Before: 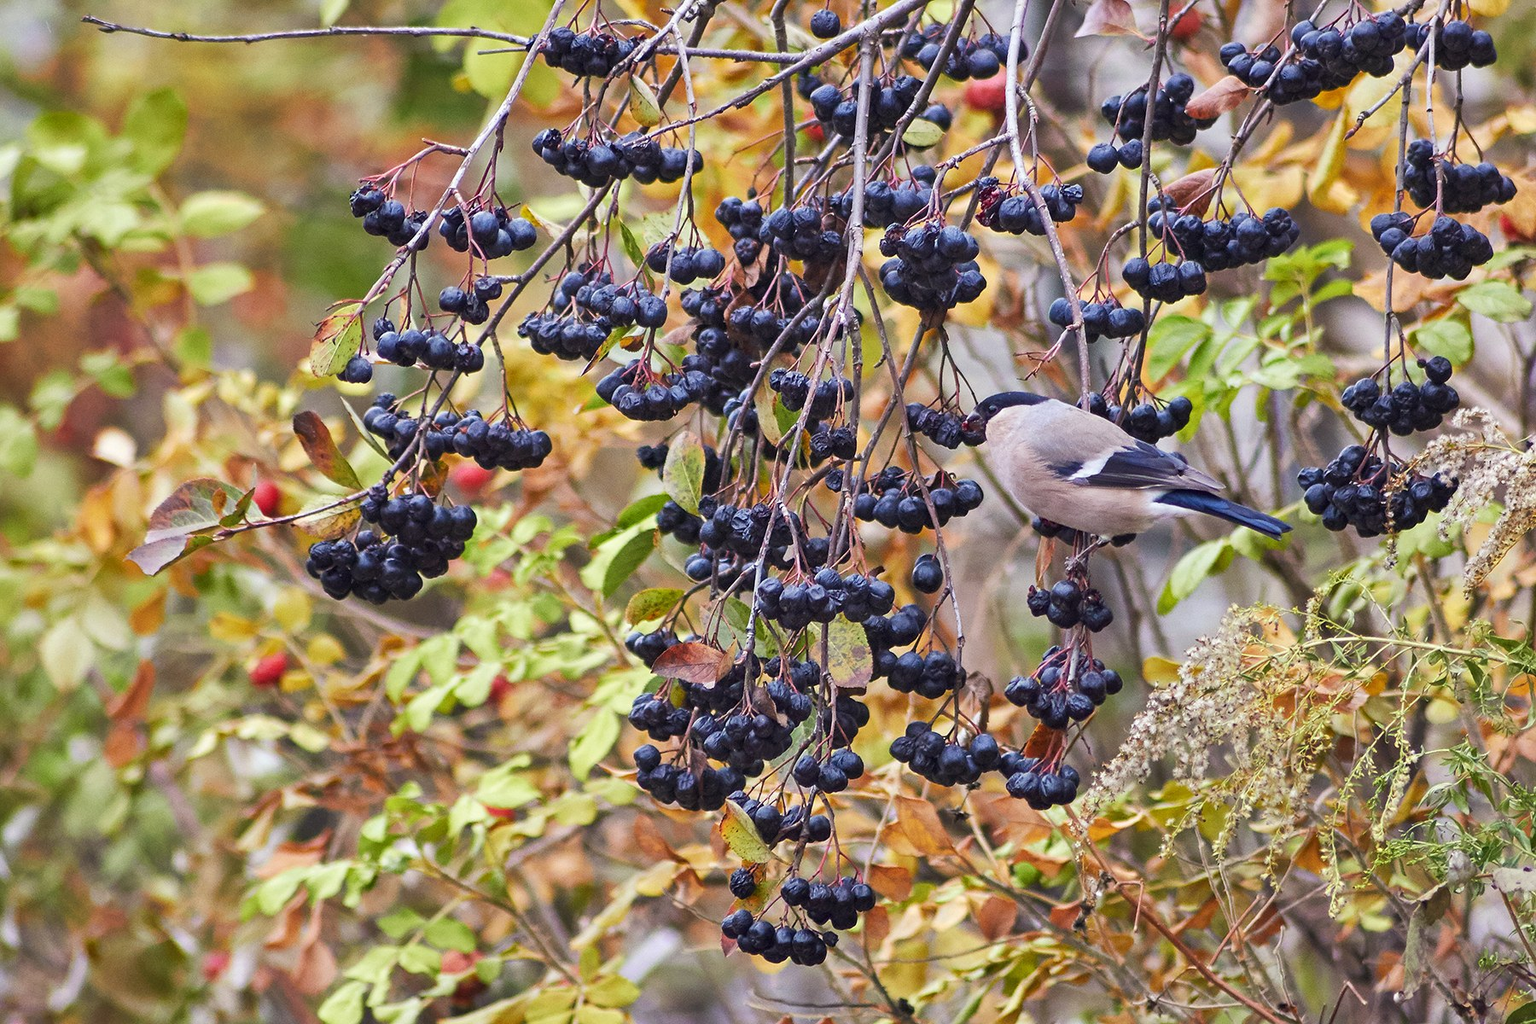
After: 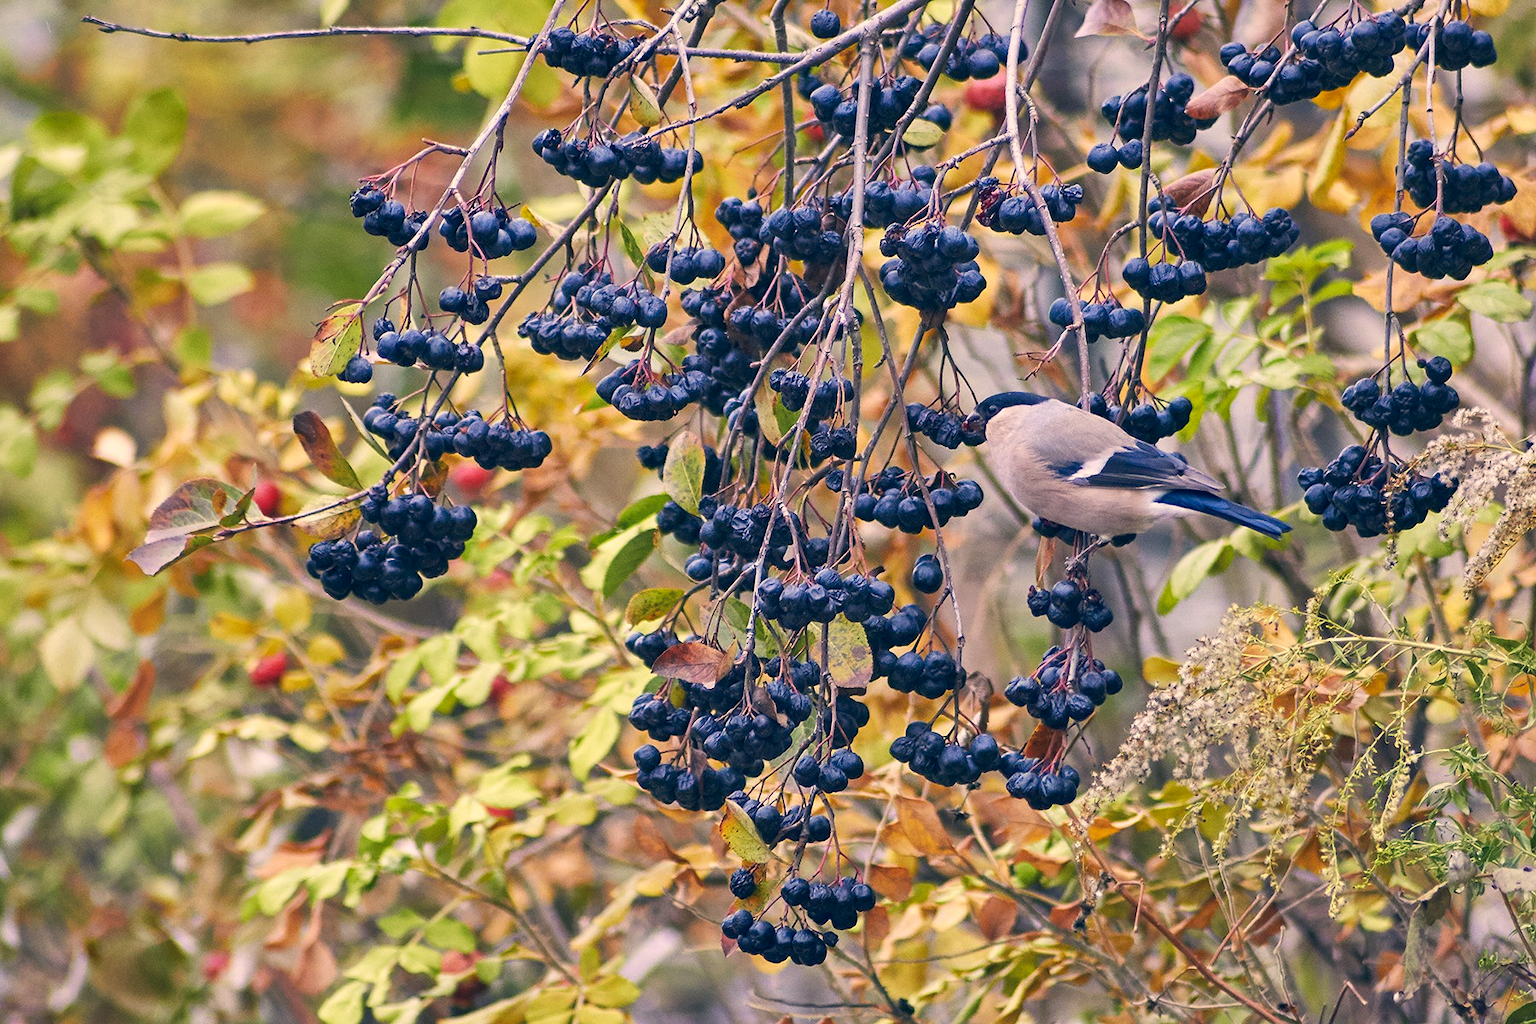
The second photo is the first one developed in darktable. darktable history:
color correction: highlights a* 10.28, highlights b* 14.08, shadows a* -10.34, shadows b* -15.11
